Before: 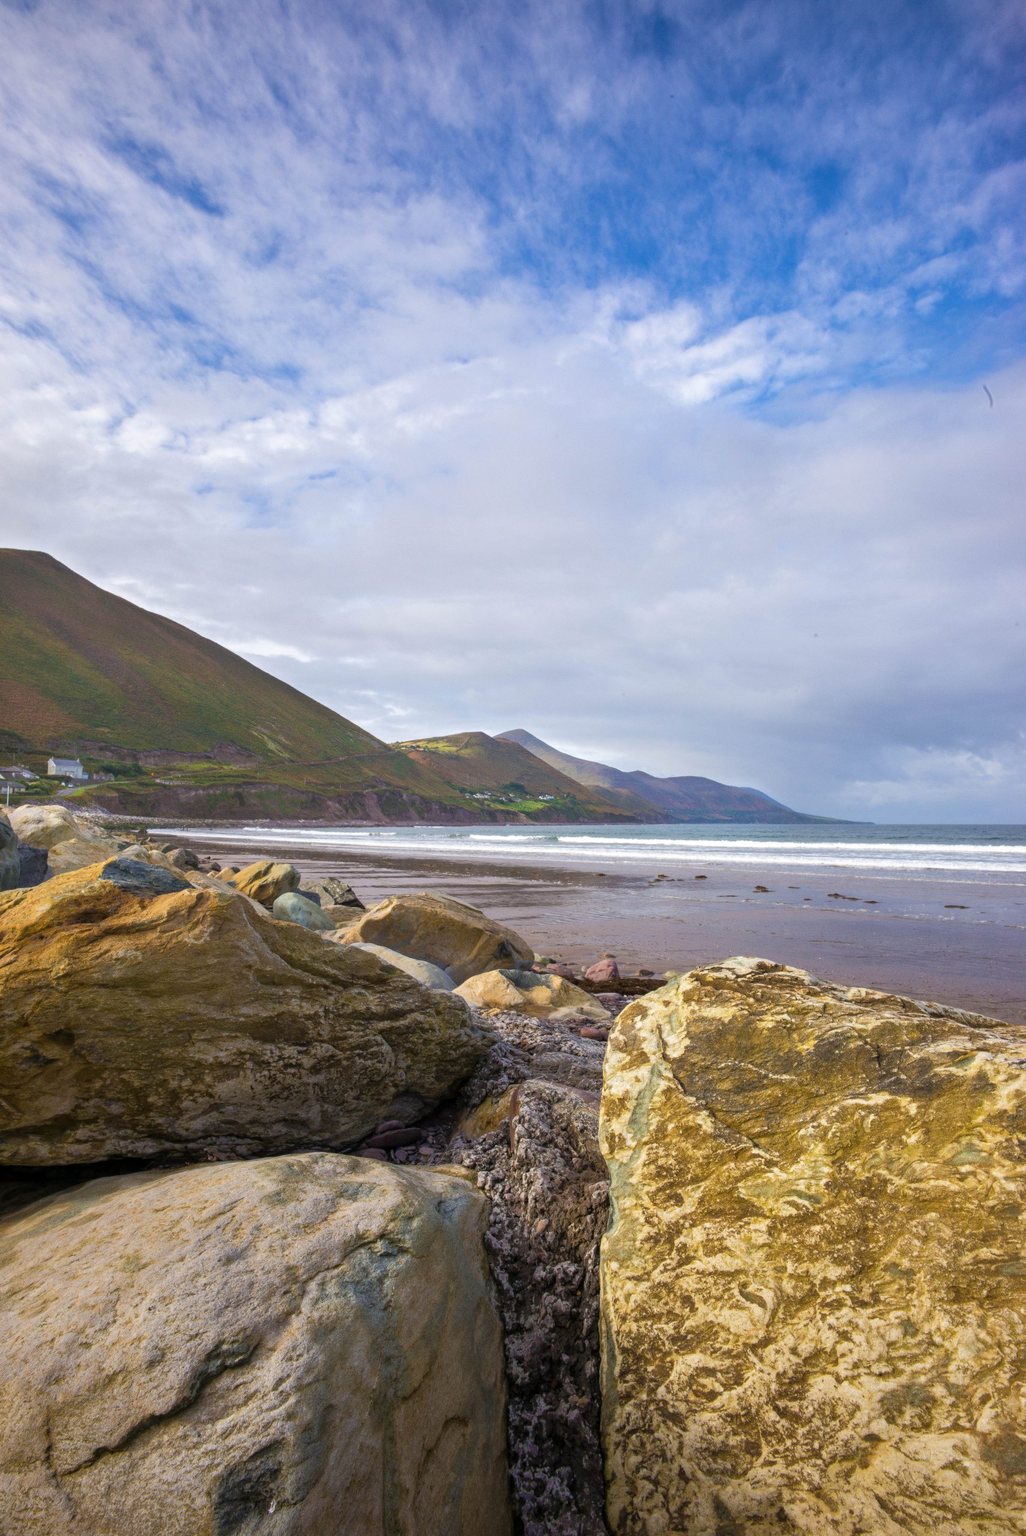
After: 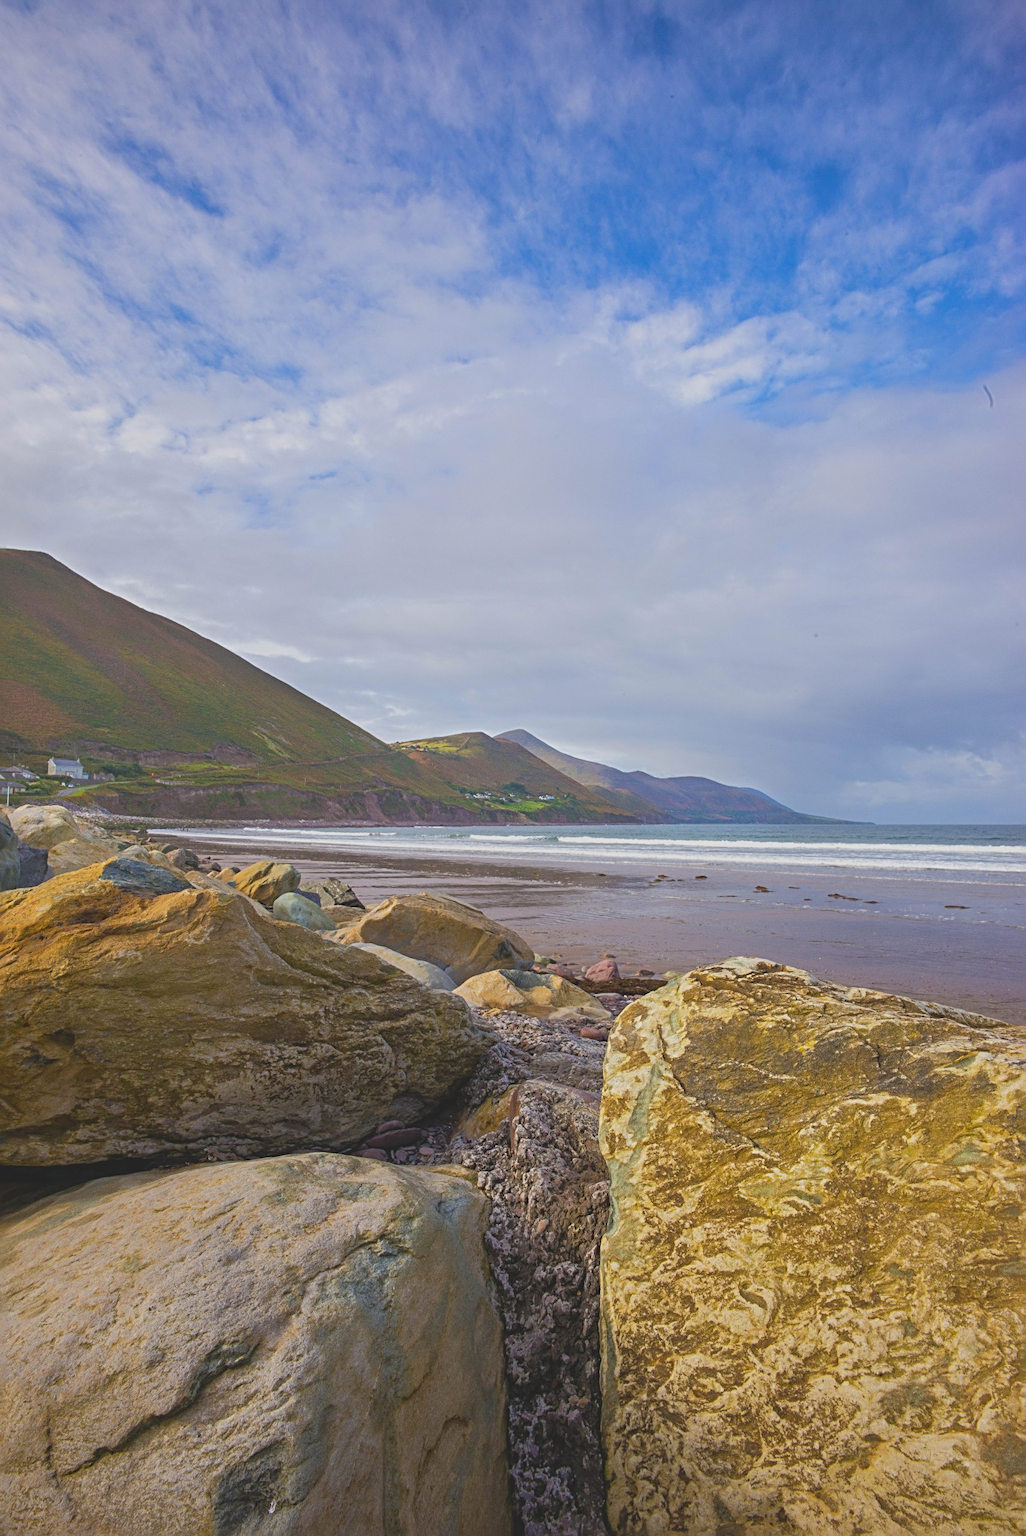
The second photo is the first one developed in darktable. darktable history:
sharpen: radius 4
contrast brightness saturation: contrast -0.28
